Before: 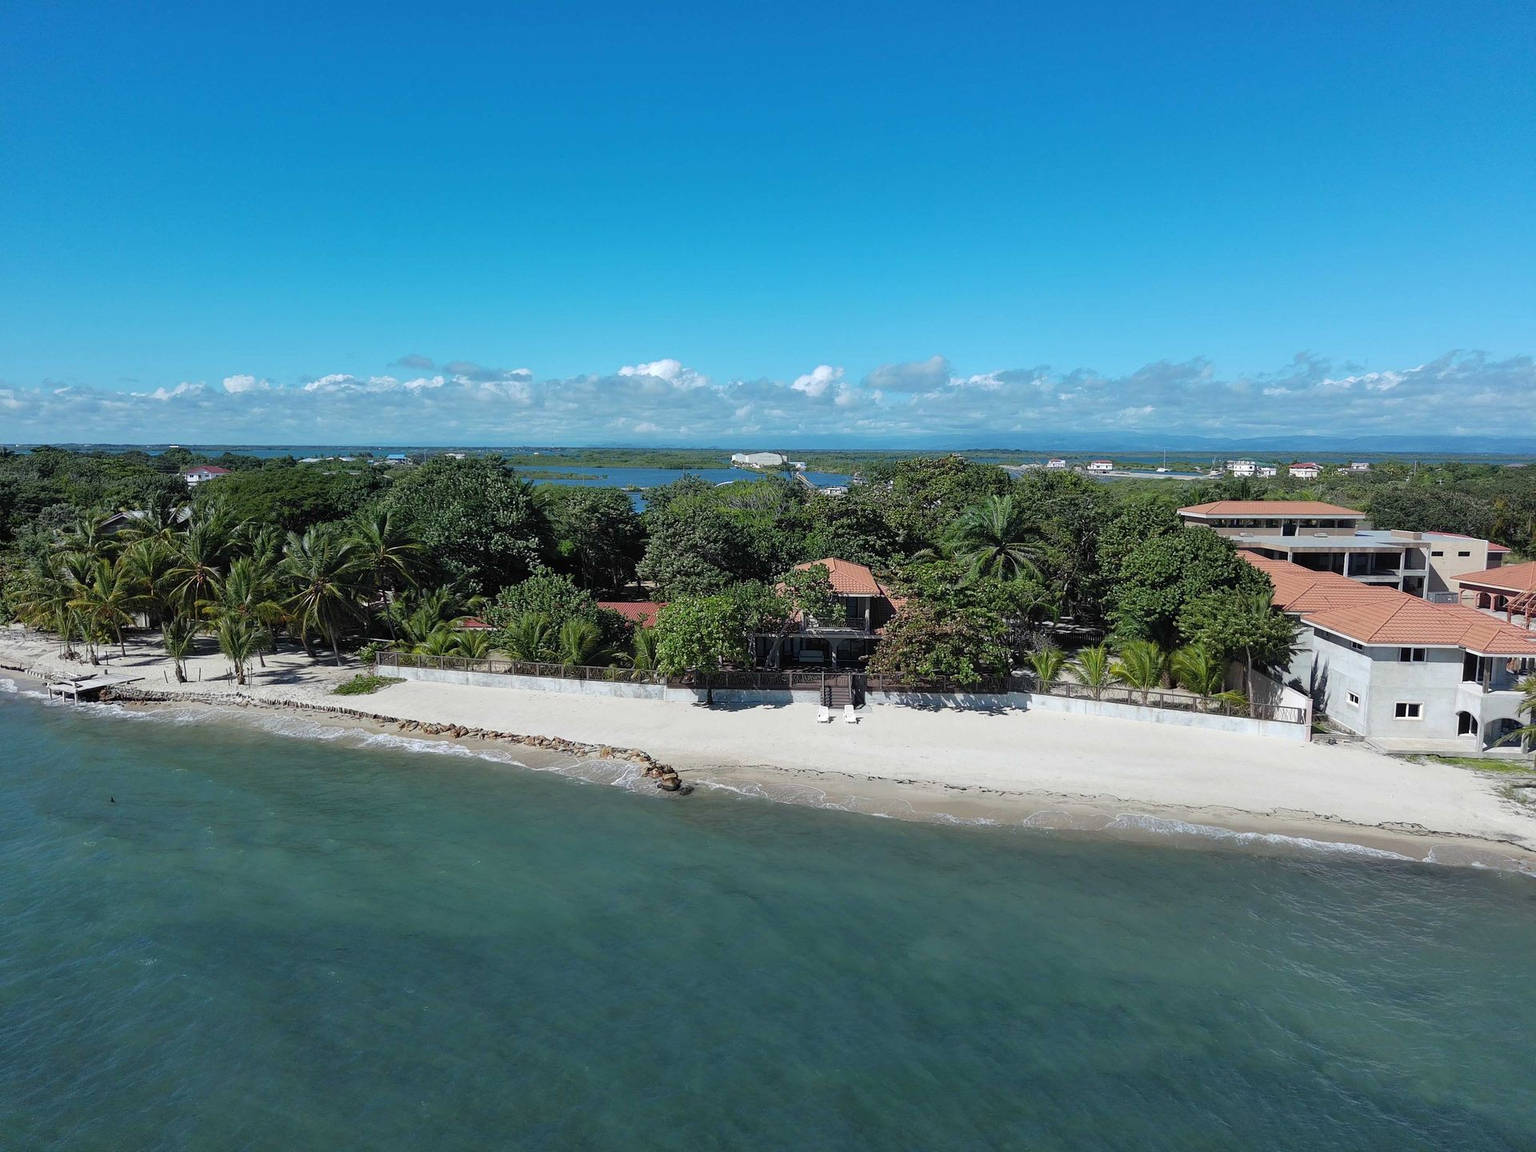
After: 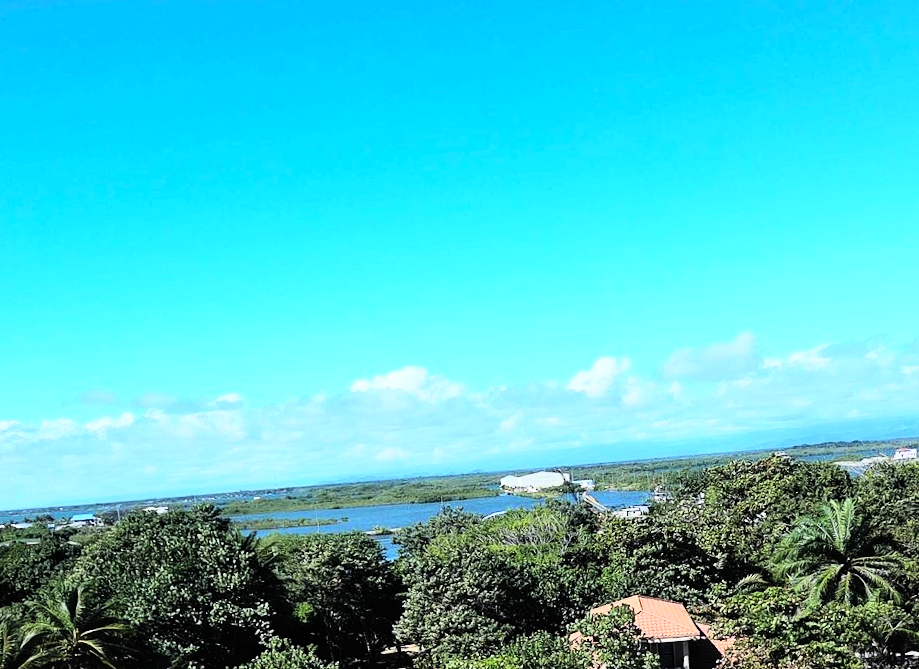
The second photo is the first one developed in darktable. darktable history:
crop: left 19.556%, right 30.401%, bottom 46.458%
shadows and highlights: shadows 25, highlights -25
rotate and perspective: rotation -5°, crop left 0.05, crop right 0.952, crop top 0.11, crop bottom 0.89
rgb curve: curves: ch0 [(0, 0) (0.21, 0.15) (0.24, 0.21) (0.5, 0.75) (0.75, 0.96) (0.89, 0.99) (1, 1)]; ch1 [(0, 0.02) (0.21, 0.13) (0.25, 0.2) (0.5, 0.67) (0.75, 0.9) (0.89, 0.97) (1, 1)]; ch2 [(0, 0.02) (0.21, 0.13) (0.25, 0.2) (0.5, 0.67) (0.75, 0.9) (0.89, 0.97) (1, 1)], compensate middle gray true
